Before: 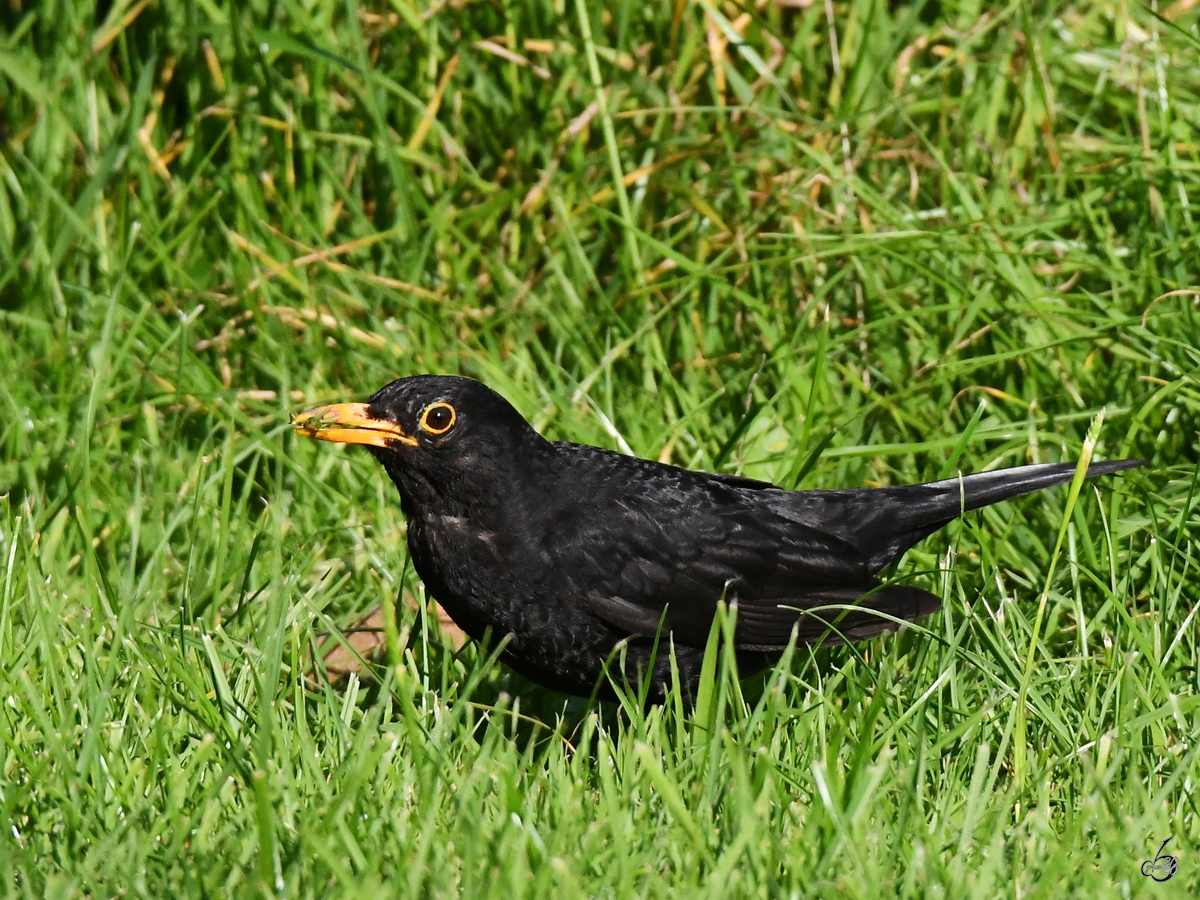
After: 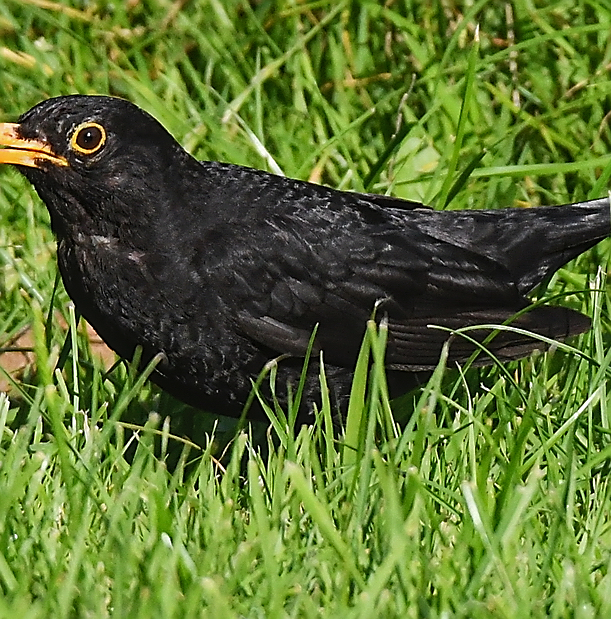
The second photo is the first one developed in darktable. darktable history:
sharpen: radius 1.4, amount 1.25, threshold 0.7
crop and rotate: left 29.237%, top 31.152%, right 19.807%
local contrast: detail 110%
